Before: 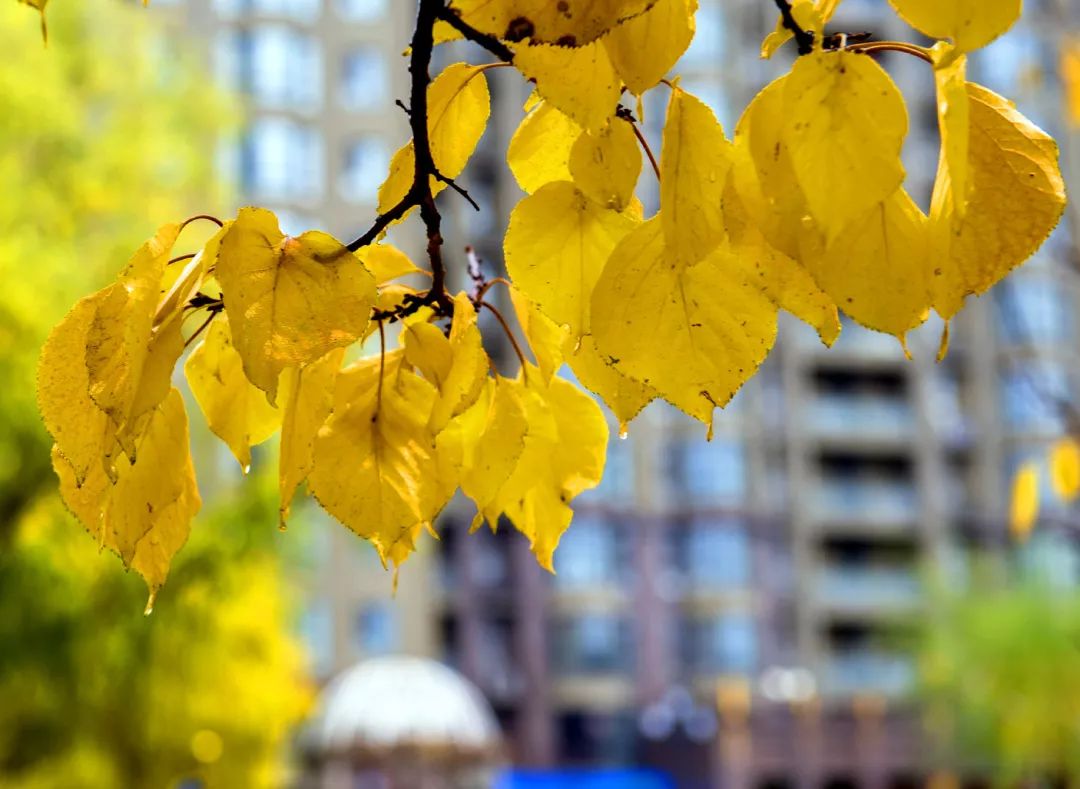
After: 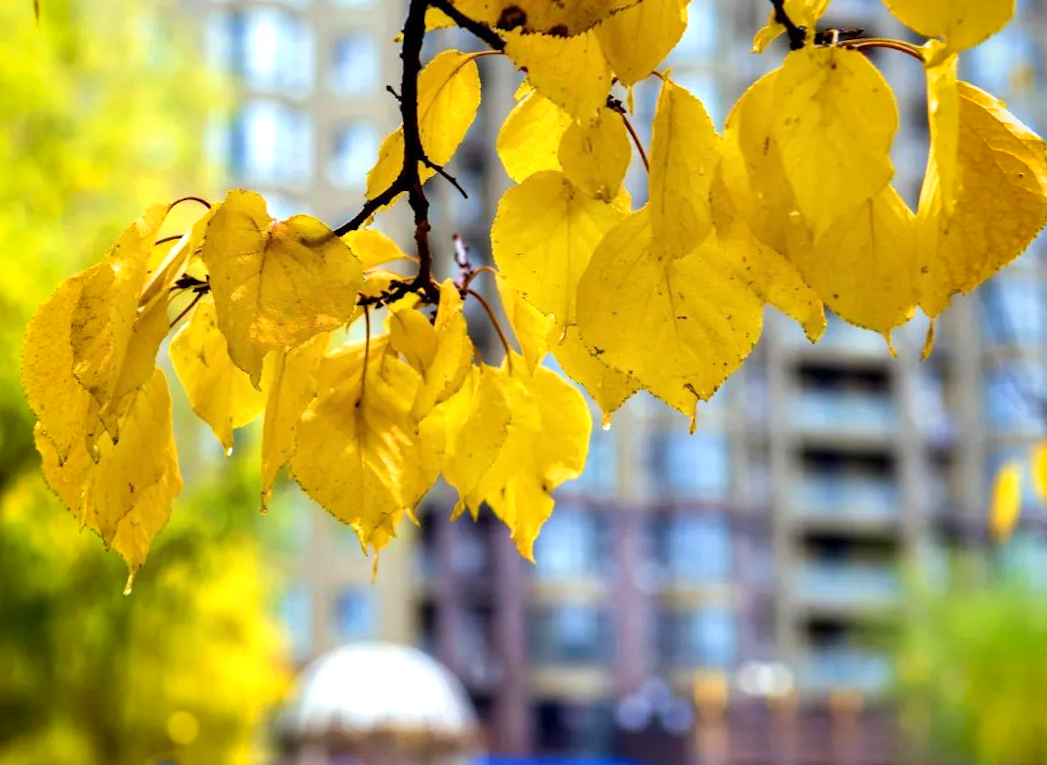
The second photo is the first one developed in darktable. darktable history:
crop and rotate: angle -1.3°
vignetting: fall-off radius 61.16%, brightness -0.235, saturation 0.152
exposure: exposure 0.298 EV, compensate exposure bias true, compensate highlight preservation false
velvia: strength 17.62%
